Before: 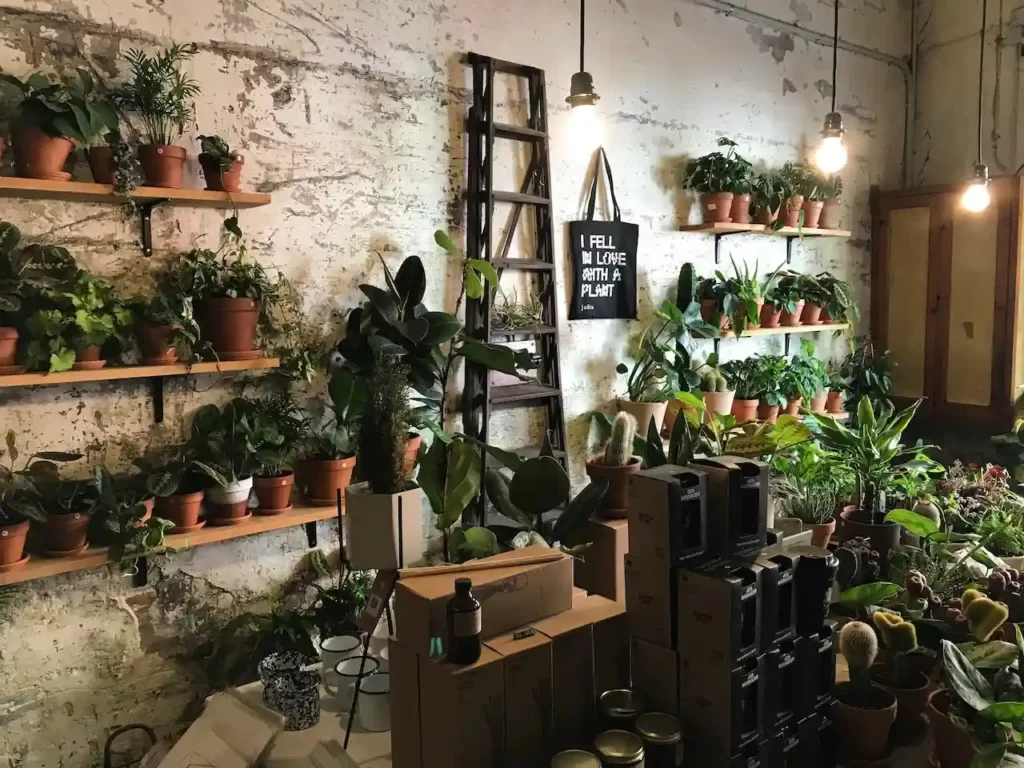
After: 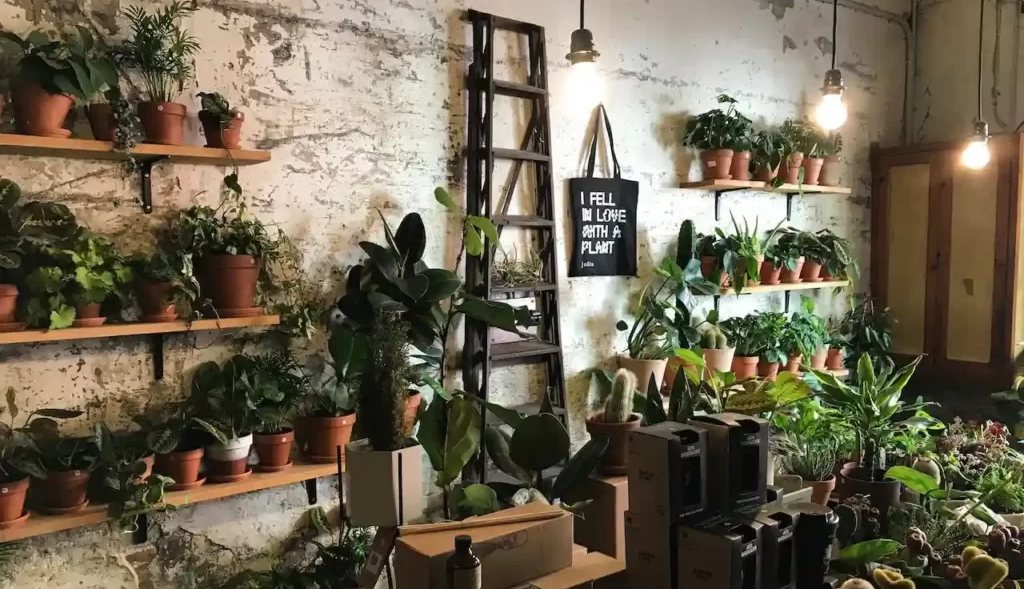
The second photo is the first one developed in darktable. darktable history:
crop: top 5.667%, bottom 17.637%
